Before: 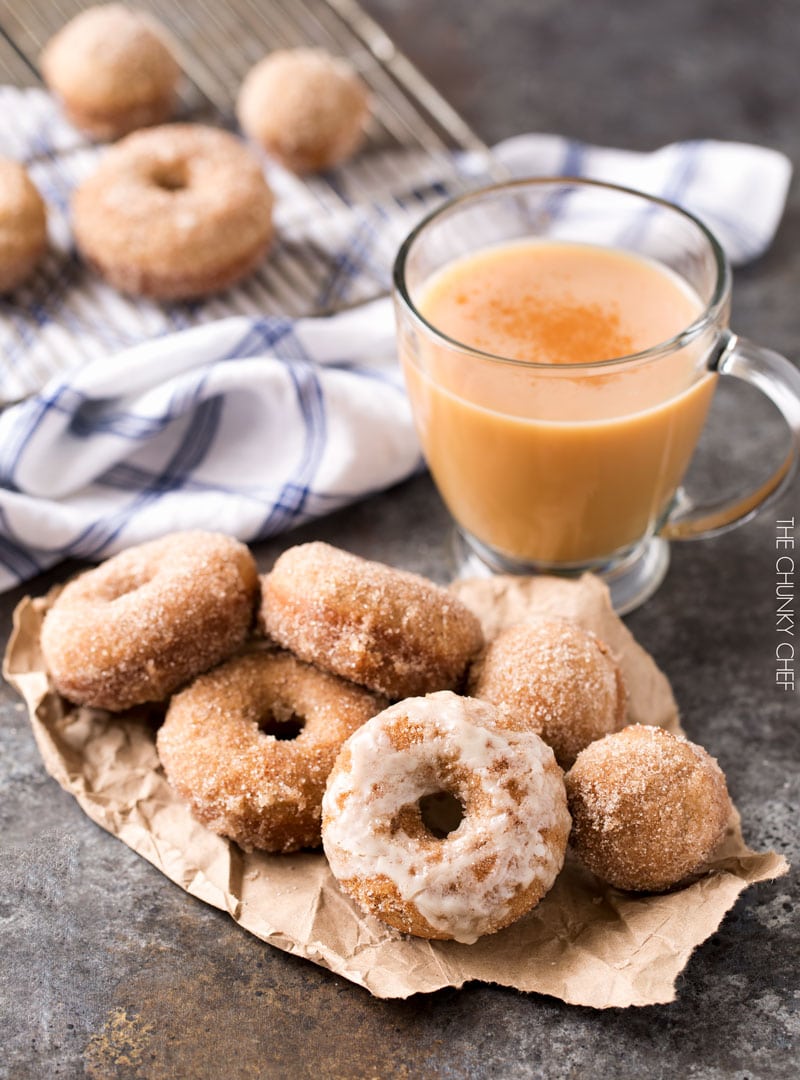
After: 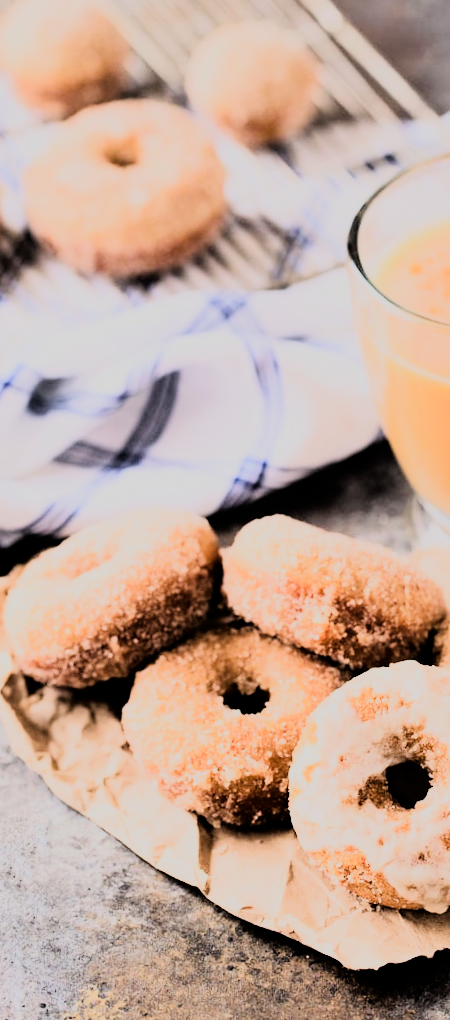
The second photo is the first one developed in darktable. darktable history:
crop: left 5.114%, right 38.589%
rgb curve: curves: ch0 [(0, 0) (0.21, 0.15) (0.24, 0.21) (0.5, 0.75) (0.75, 0.96) (0.89, 0.99) (1, 1)]; ch1 [(0, 0.02) (0.21, 0.13) (0.25, 0.2) (0.5, 0.67) (0.75, 0.9) (0.89, 0.97) (1, 1)]; ch2 [(0, 0.02) (0.21, 0.13) (0.25, 0.2) (0.5, 0.67) (0.75, 0.9) (0.89, 0.97) (1, 1)], compensate middle gray true
rotate and perspective: rotation -1.42°, crop left 0.016, crop right 0.984, crop top 0.035, crop bottom 0.965
filmic rgb: black relative exposure -7.65 EV, white relative exposure 4.56 EV, hardness 3.61, contrast 1.05
